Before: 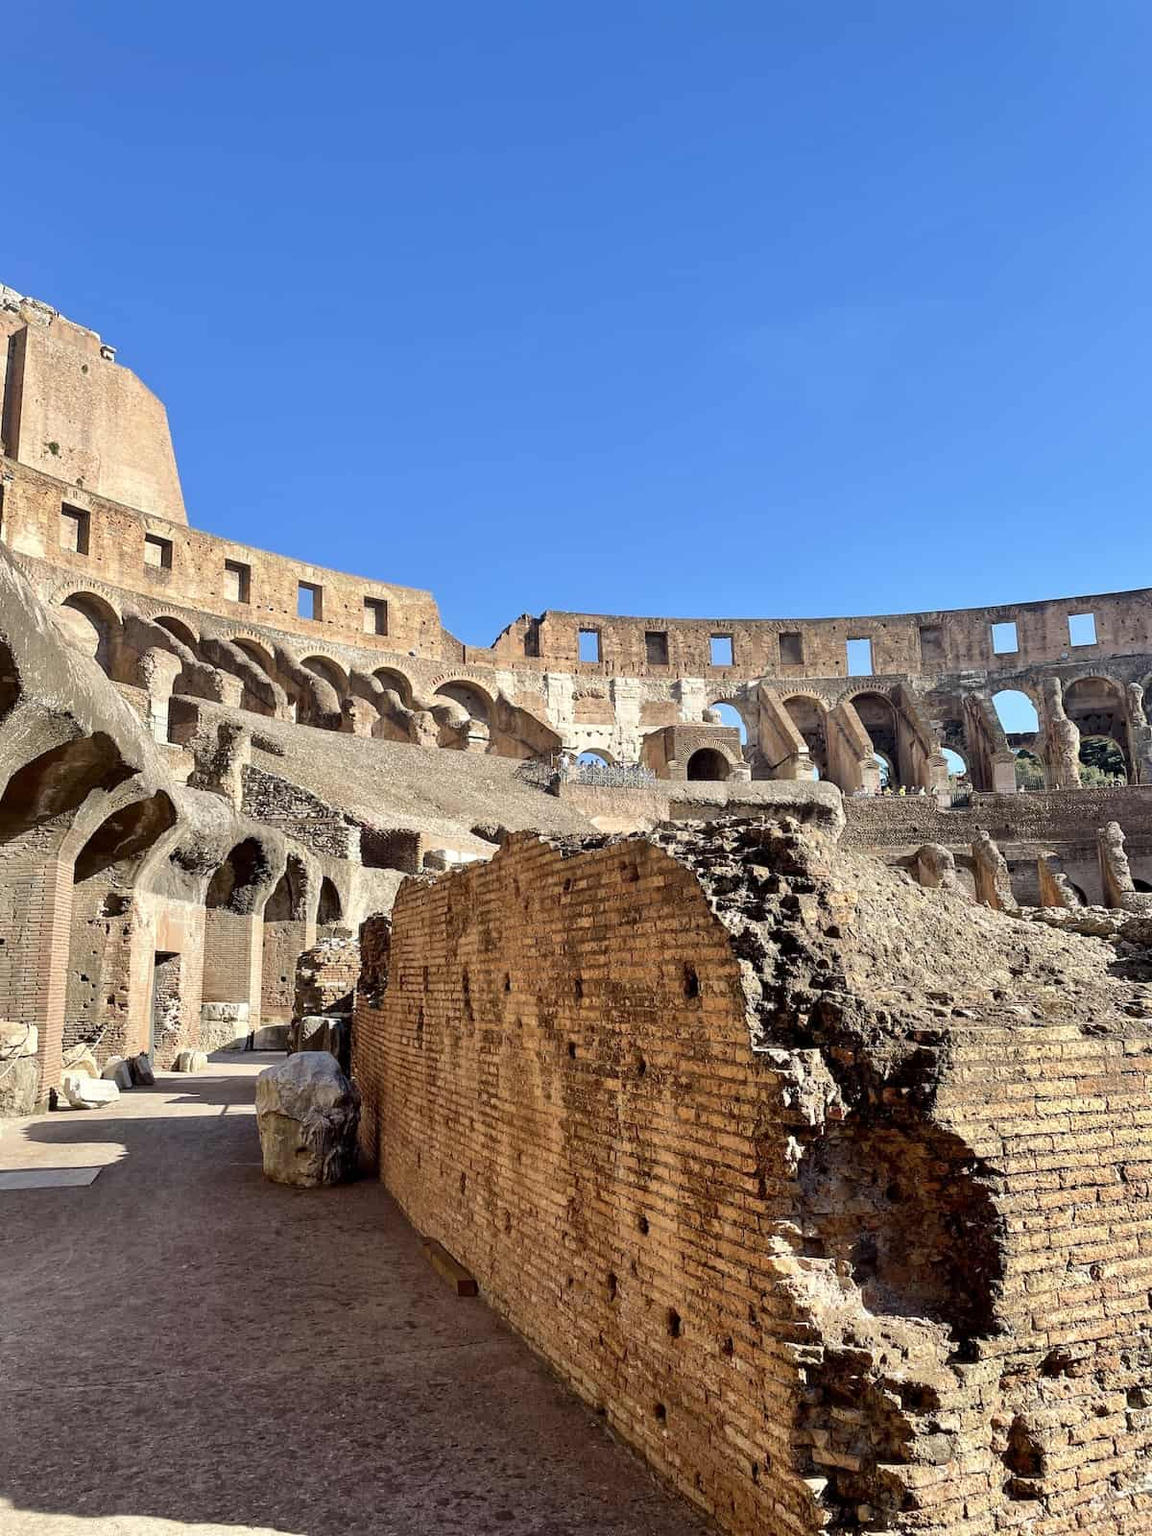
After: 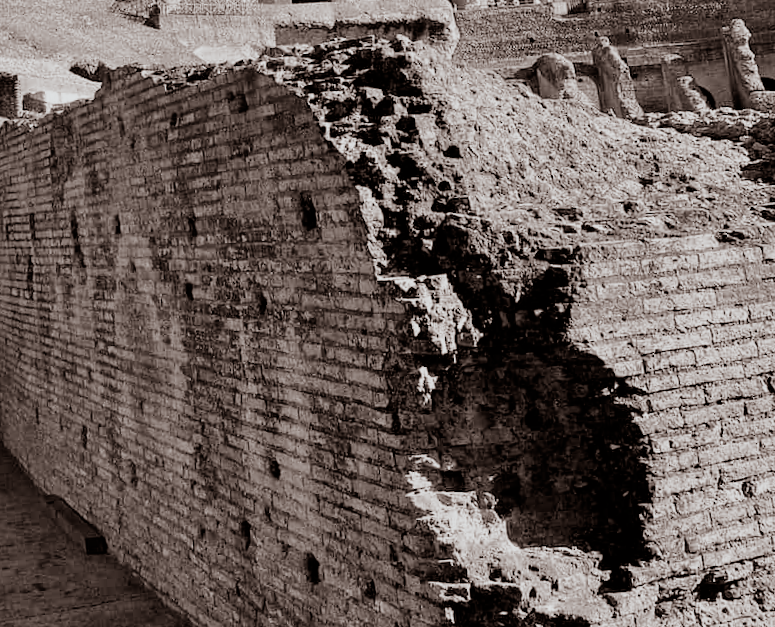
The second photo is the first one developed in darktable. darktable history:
crop and rotate: left 35.509%, top 50.238%, bottom 4.934%
rgb levels: mode RGB, independent channels, levels [[0, 0.5, 1], [0, 0.521, 1], [0, 0.536, 1]]
color calibration: output gray [0.25, 0.35, 0.4, 0], x 0.383, y 0.372, temperature 3905.17 K
white balance: red 1.042, blue 1.17
rotate and perspective: rotation -3.52°, crop left 0.036, crop right 0.964, crop top 0.081, crop bottom 0.919
filmic rgb: black relative exposure -7.65 EV, white relative exposure 4.56 EV, hardness 3.61, contrast 1.05
color balance rgb: perceptual saturation grading › global saturation 30%, global vibrance 20%
